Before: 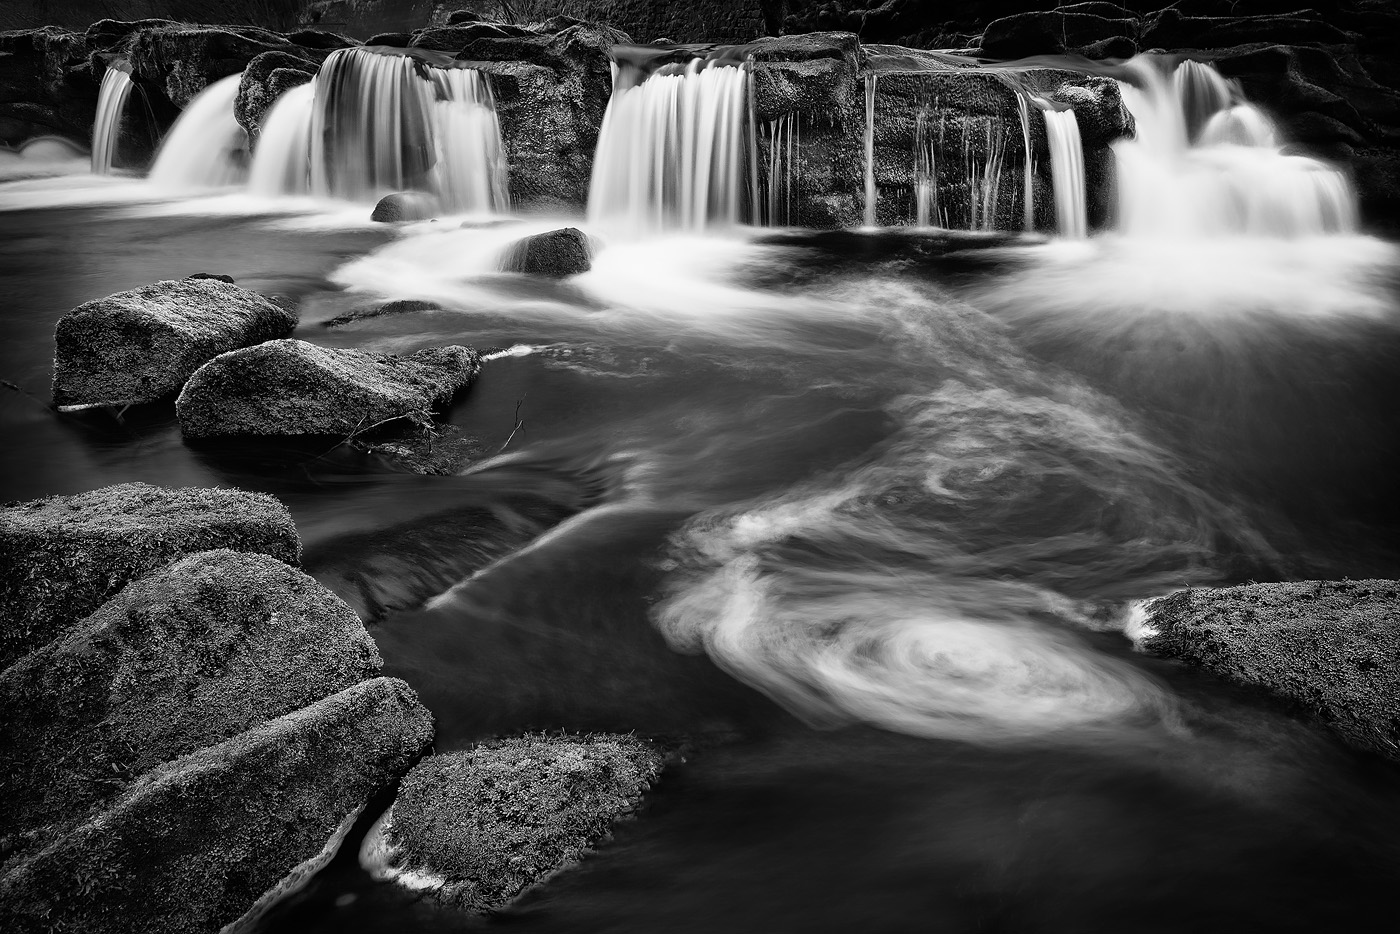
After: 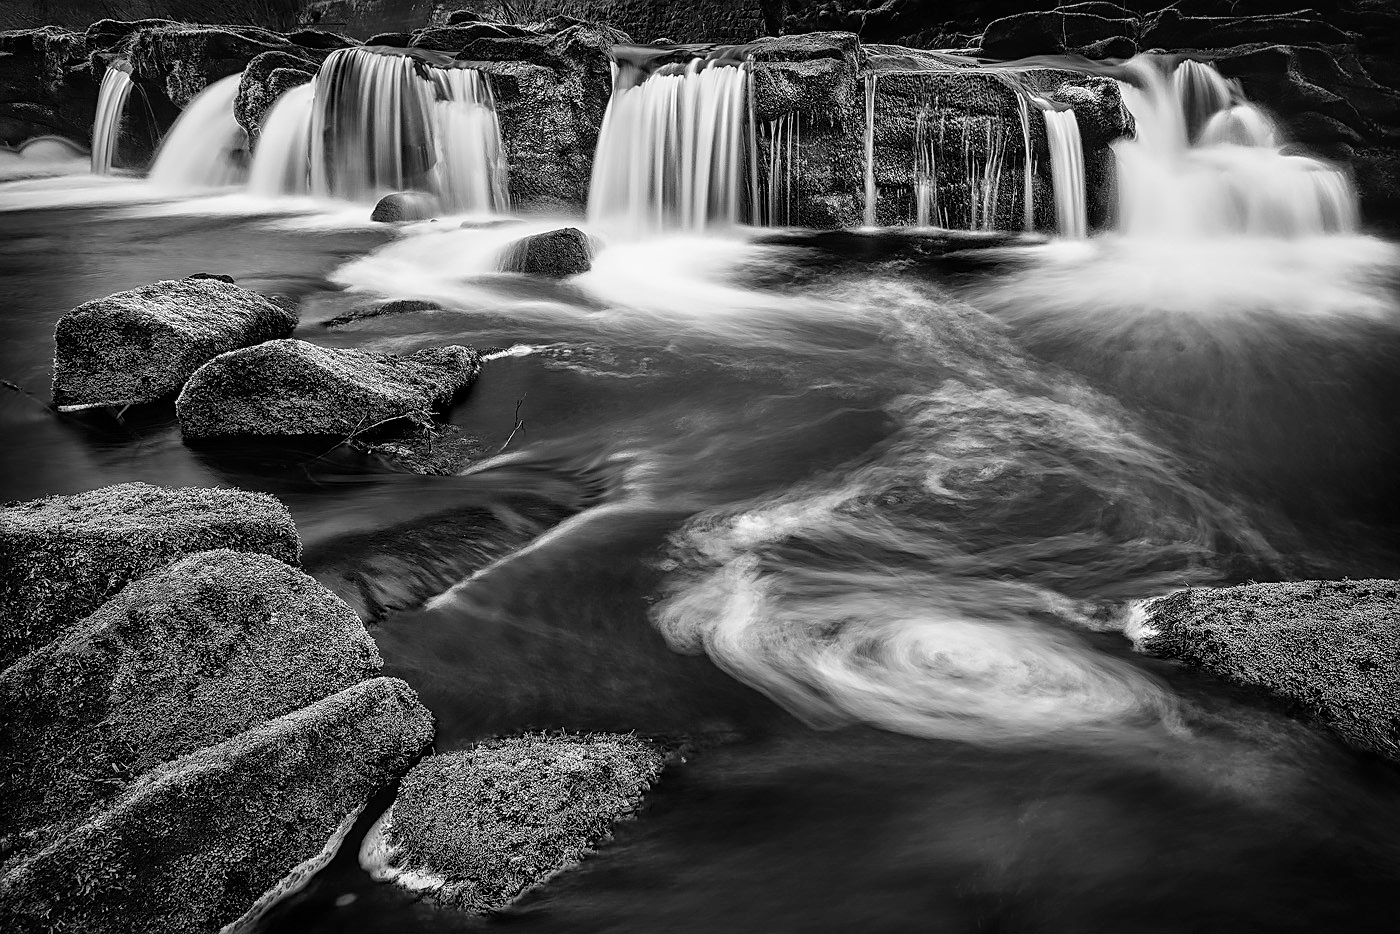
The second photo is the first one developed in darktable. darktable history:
sharpen: on, module defaults
local contrast: on, module defaults
shadows and highlights: radius 108.52, shadows 40.68, highlights -72.88, low approximation 0.01, soften with gaussian
